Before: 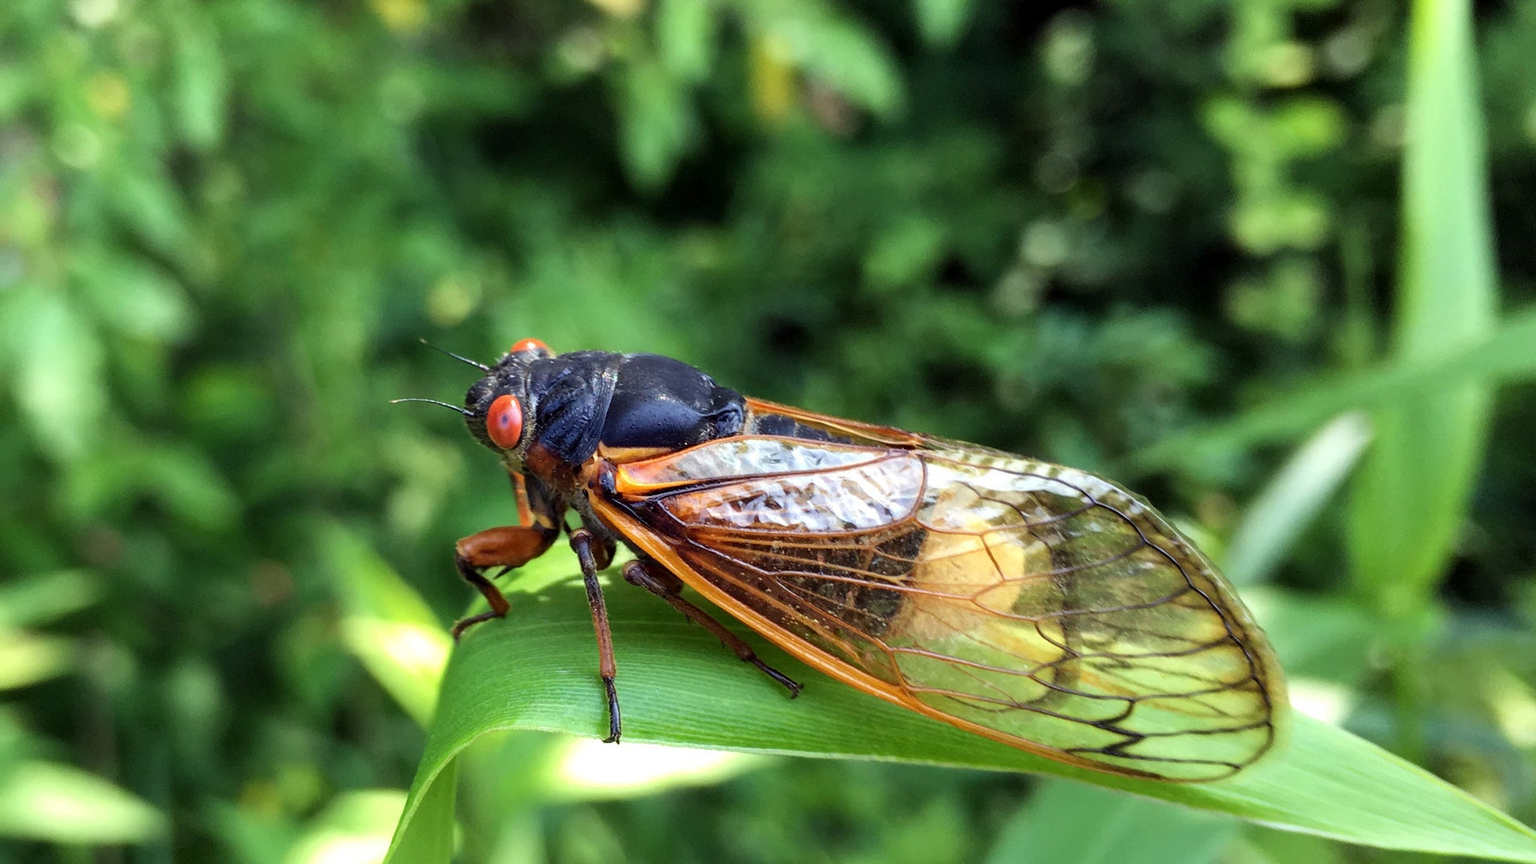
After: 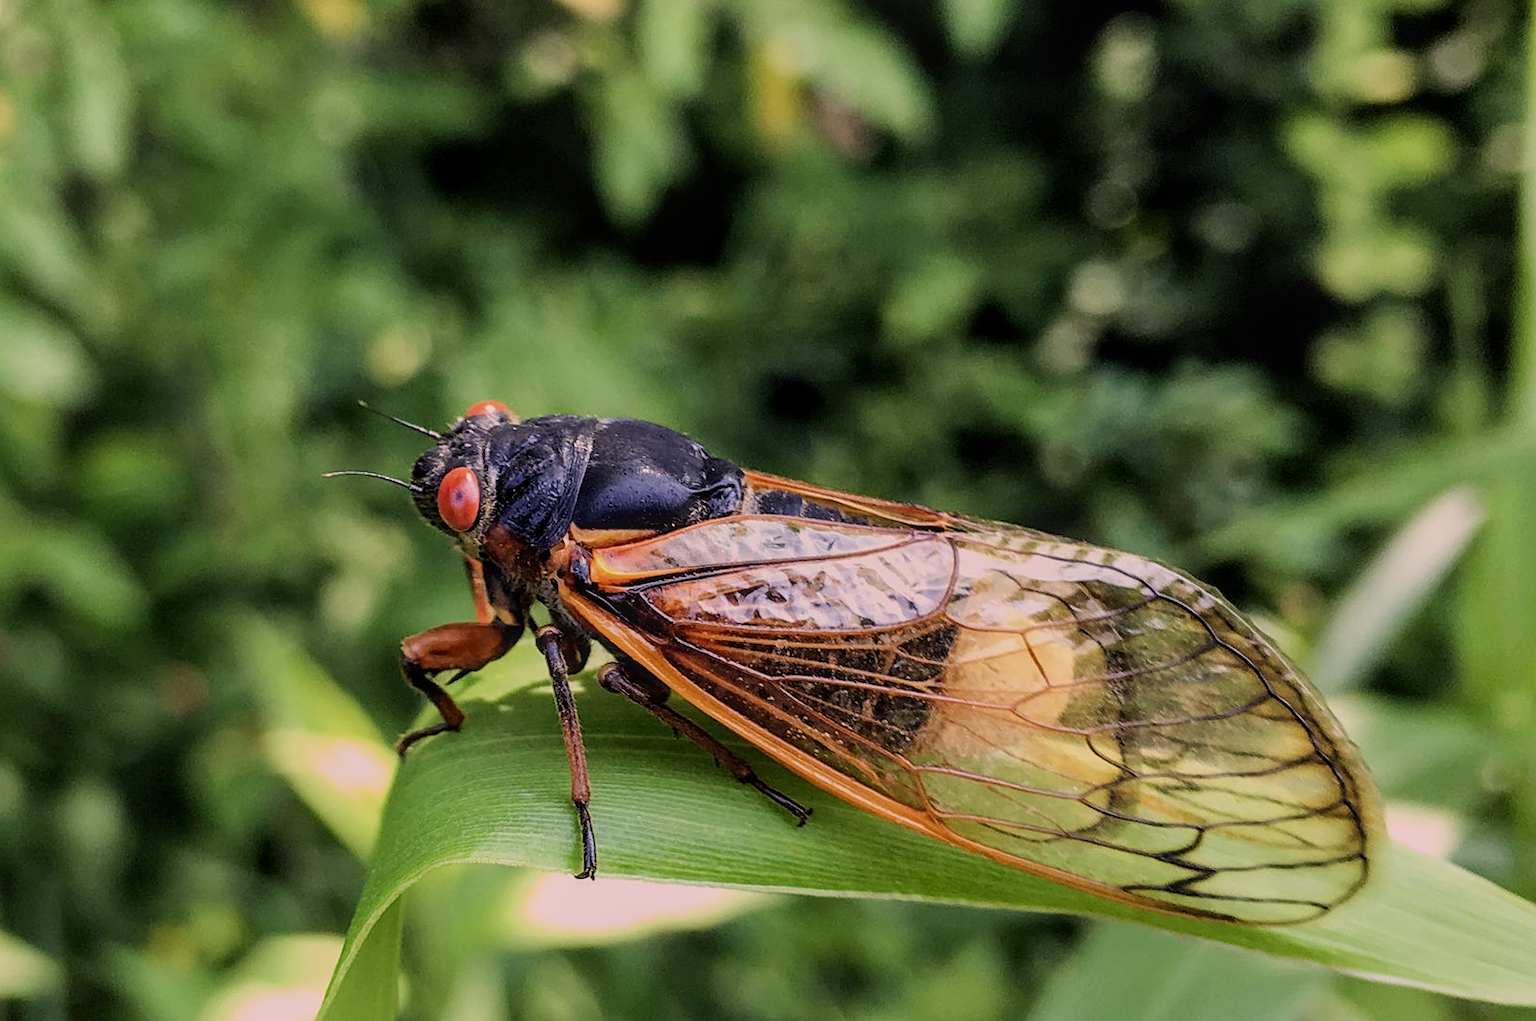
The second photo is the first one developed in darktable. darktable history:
color correction: highlights a* 14.75, highlights b* 4.67
crop: left 7.618%, right 7.803%
sharpen: on, module defaults
filmic rgb: black relative exposure -7.65 EV, white relative exposure 4.56 EV, hardness 3.61
contrast brightness saturation: contrast -0.088, brightness -0.045, saturation -0.111
local contrast: on, module defaults
